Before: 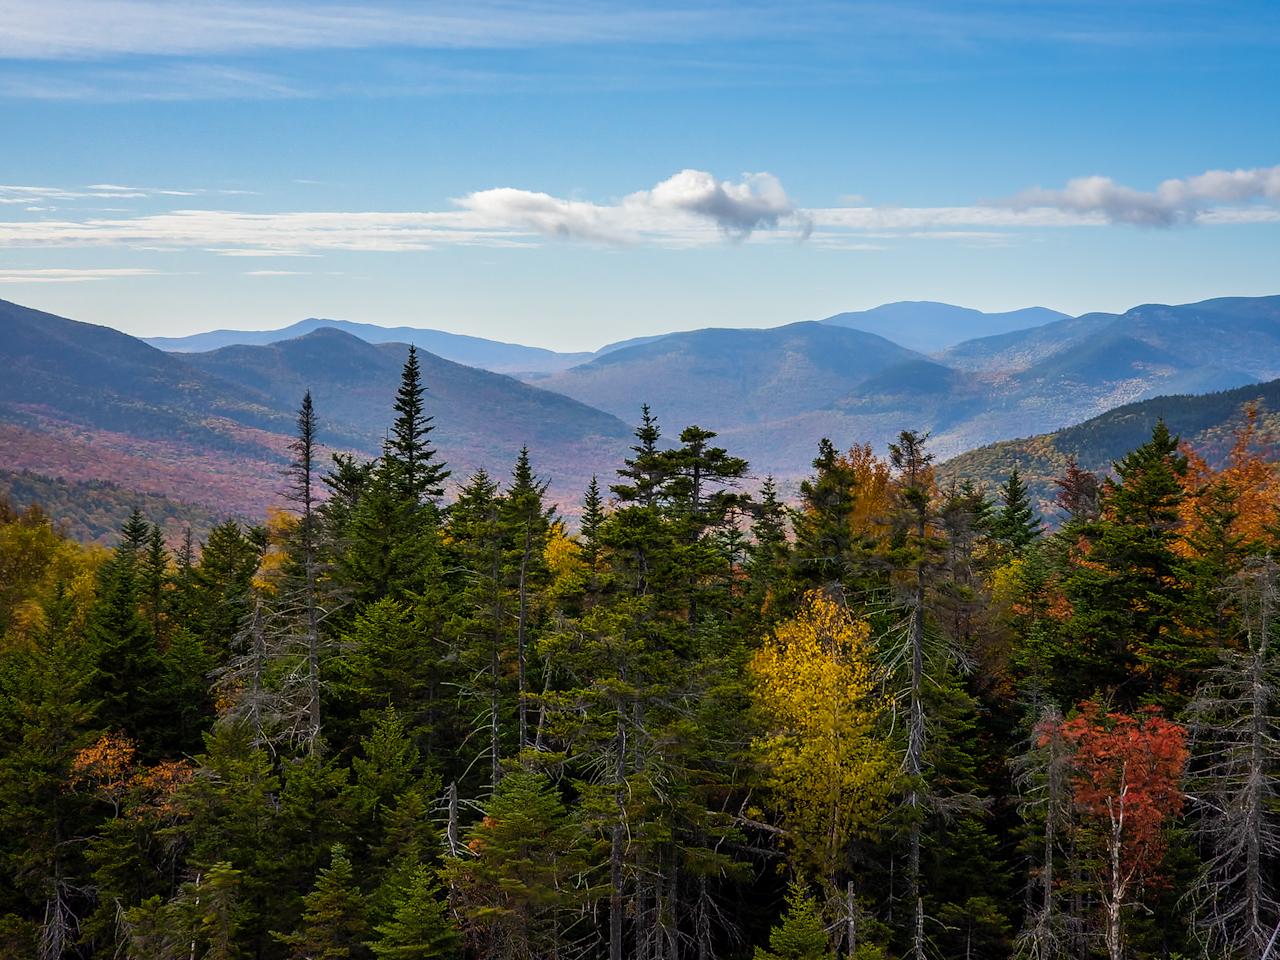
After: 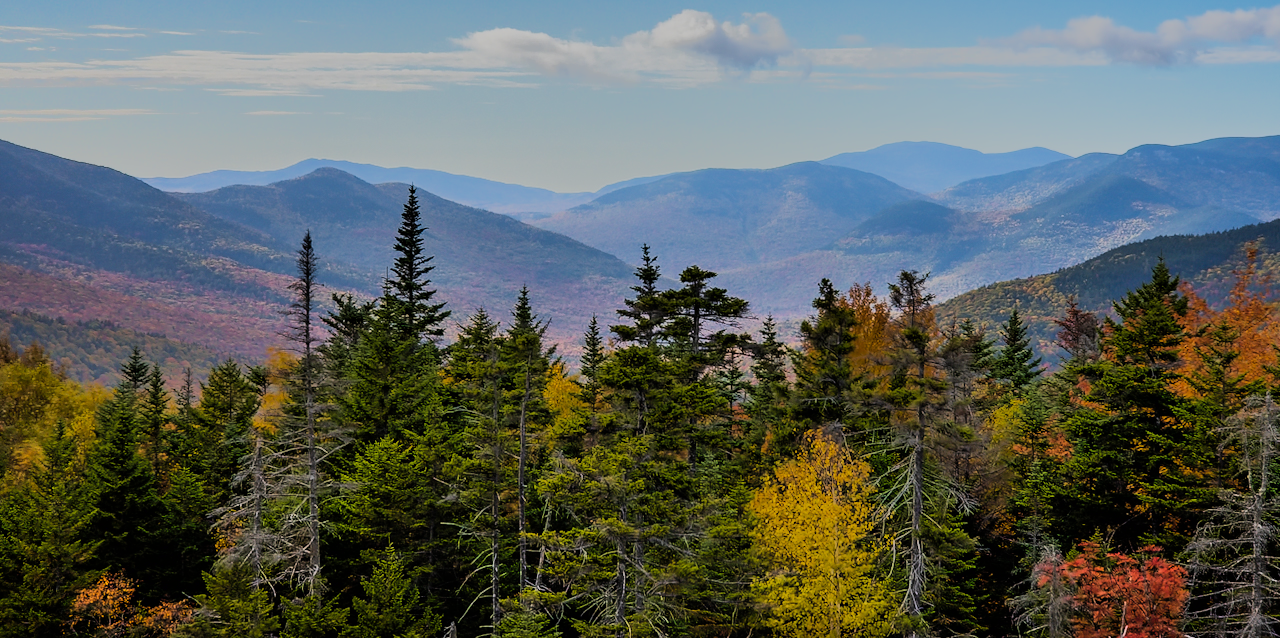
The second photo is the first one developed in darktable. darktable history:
crop: top 16.727%, bottom 16.727%
tone equalizer: -7 EV -0.63 EV, -6 EV 1 EV, -5 EV -0.45 EV, -4 EV 0.43 EV, -3 EV 0.41 EV, -2 EV 0.15 EV, -1 EV -0.15 EV, +0 EV -0.39 EV, smoothing diameter 25%, edges refinement/feathering 10, preserve details guided filter
filmic rgb: black relative exposure -7.65 EV, white relative exposure 4.56 EV, hardness 3.61, color science v6 (2022)
